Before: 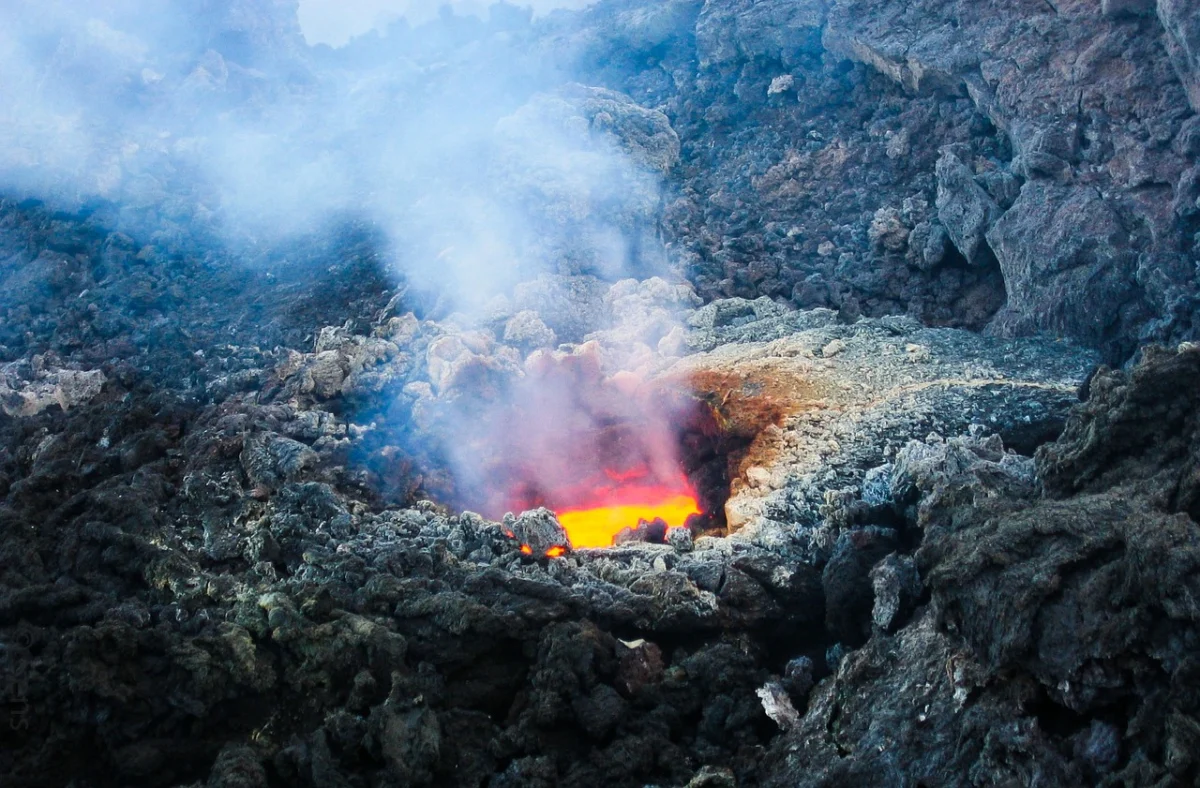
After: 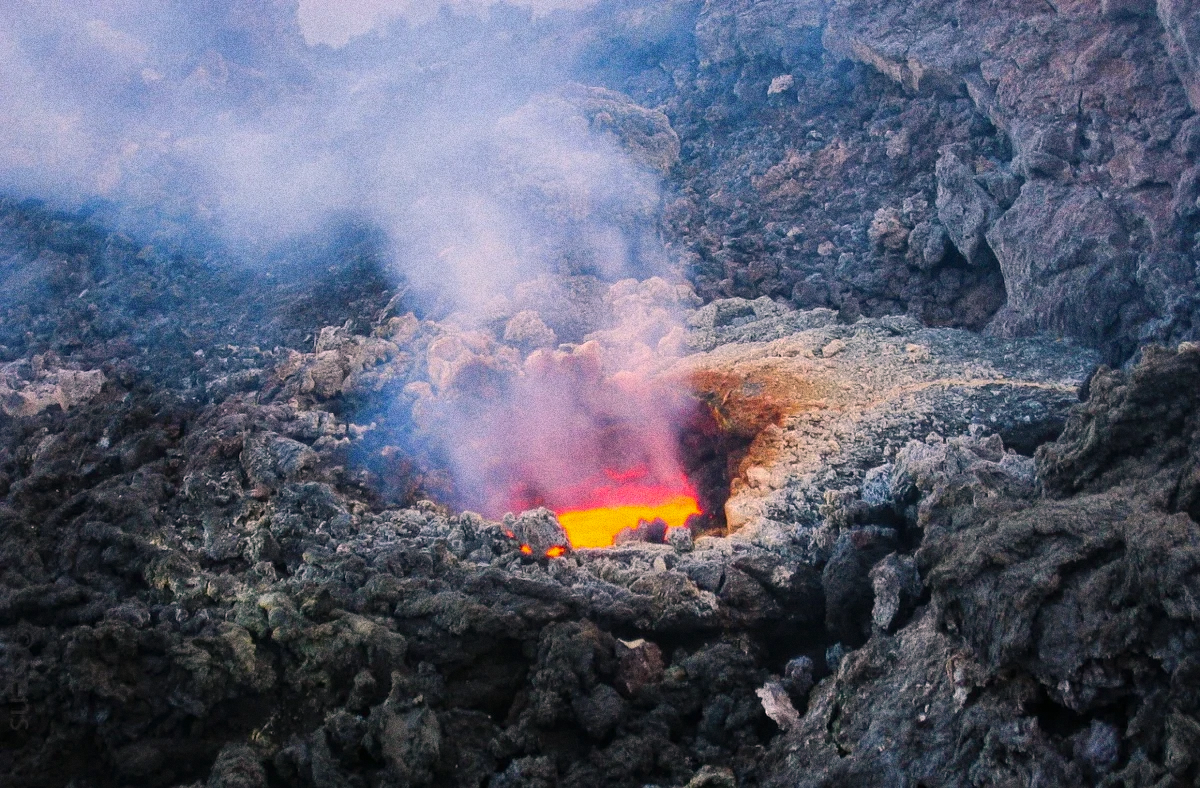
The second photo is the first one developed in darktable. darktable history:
color correction: highlights a* 14.52, highlights b* 4.84
grain: coarseness 0.09 ISO, strength 40%
shadows and highlights: shadows 40, highlights -60
